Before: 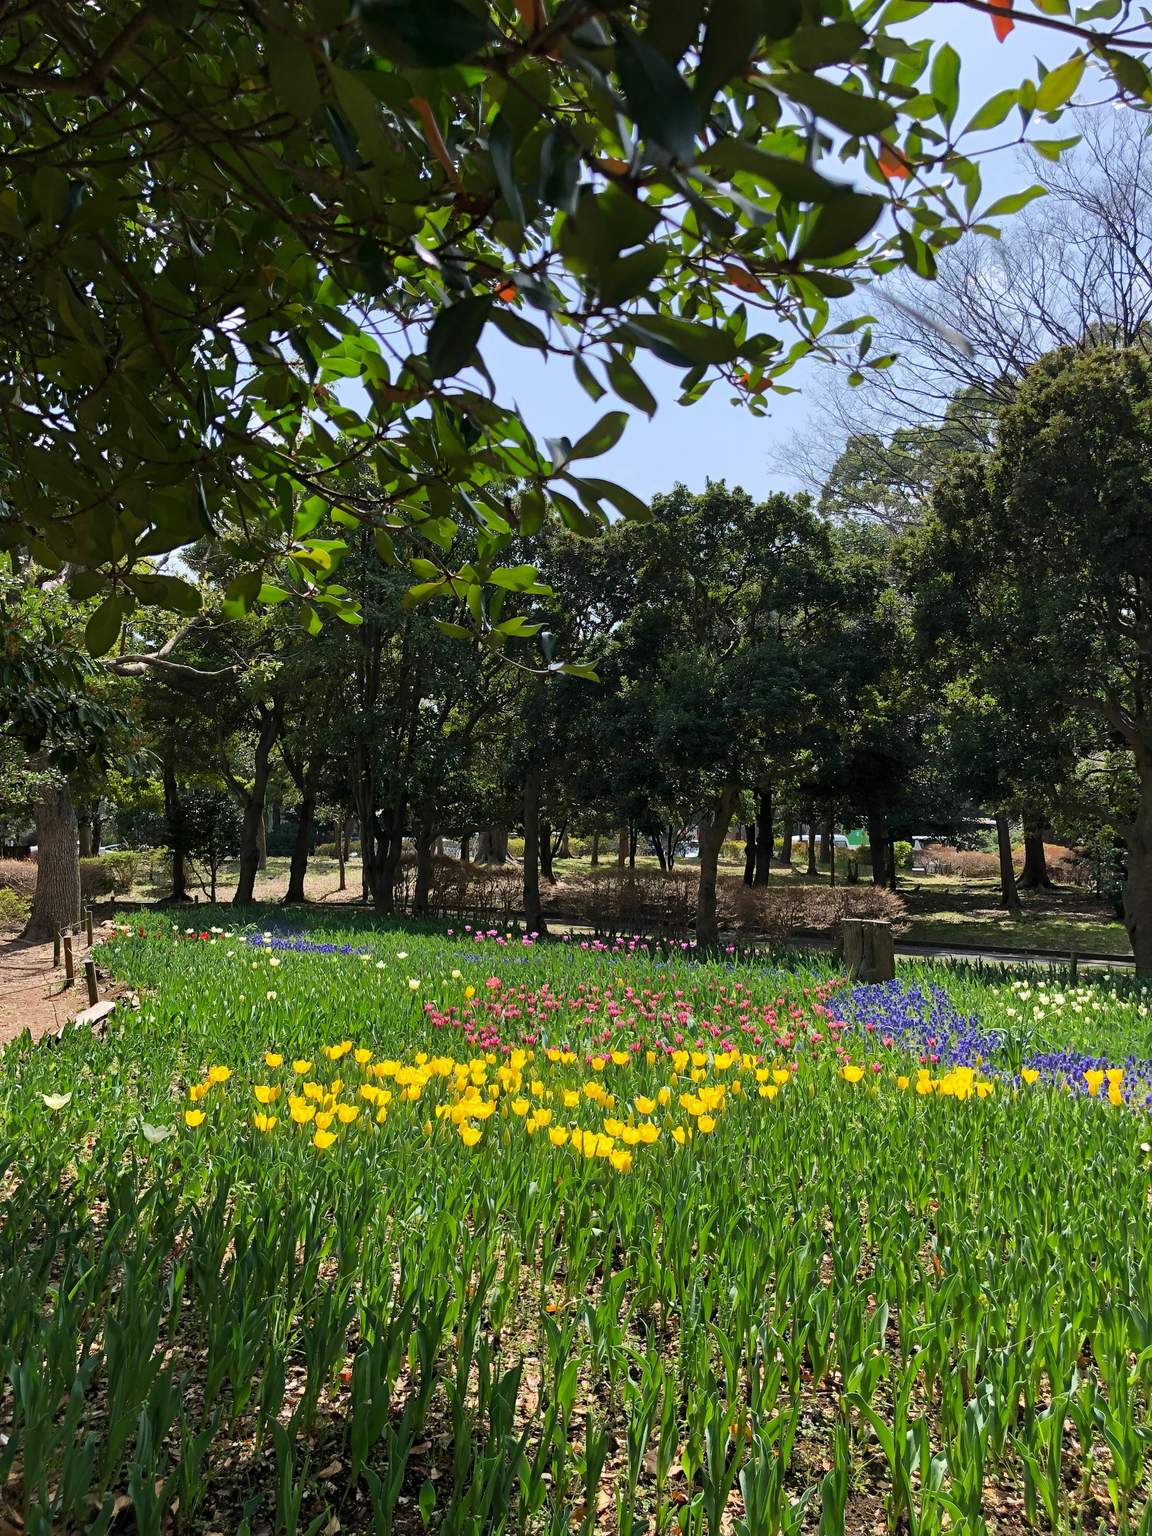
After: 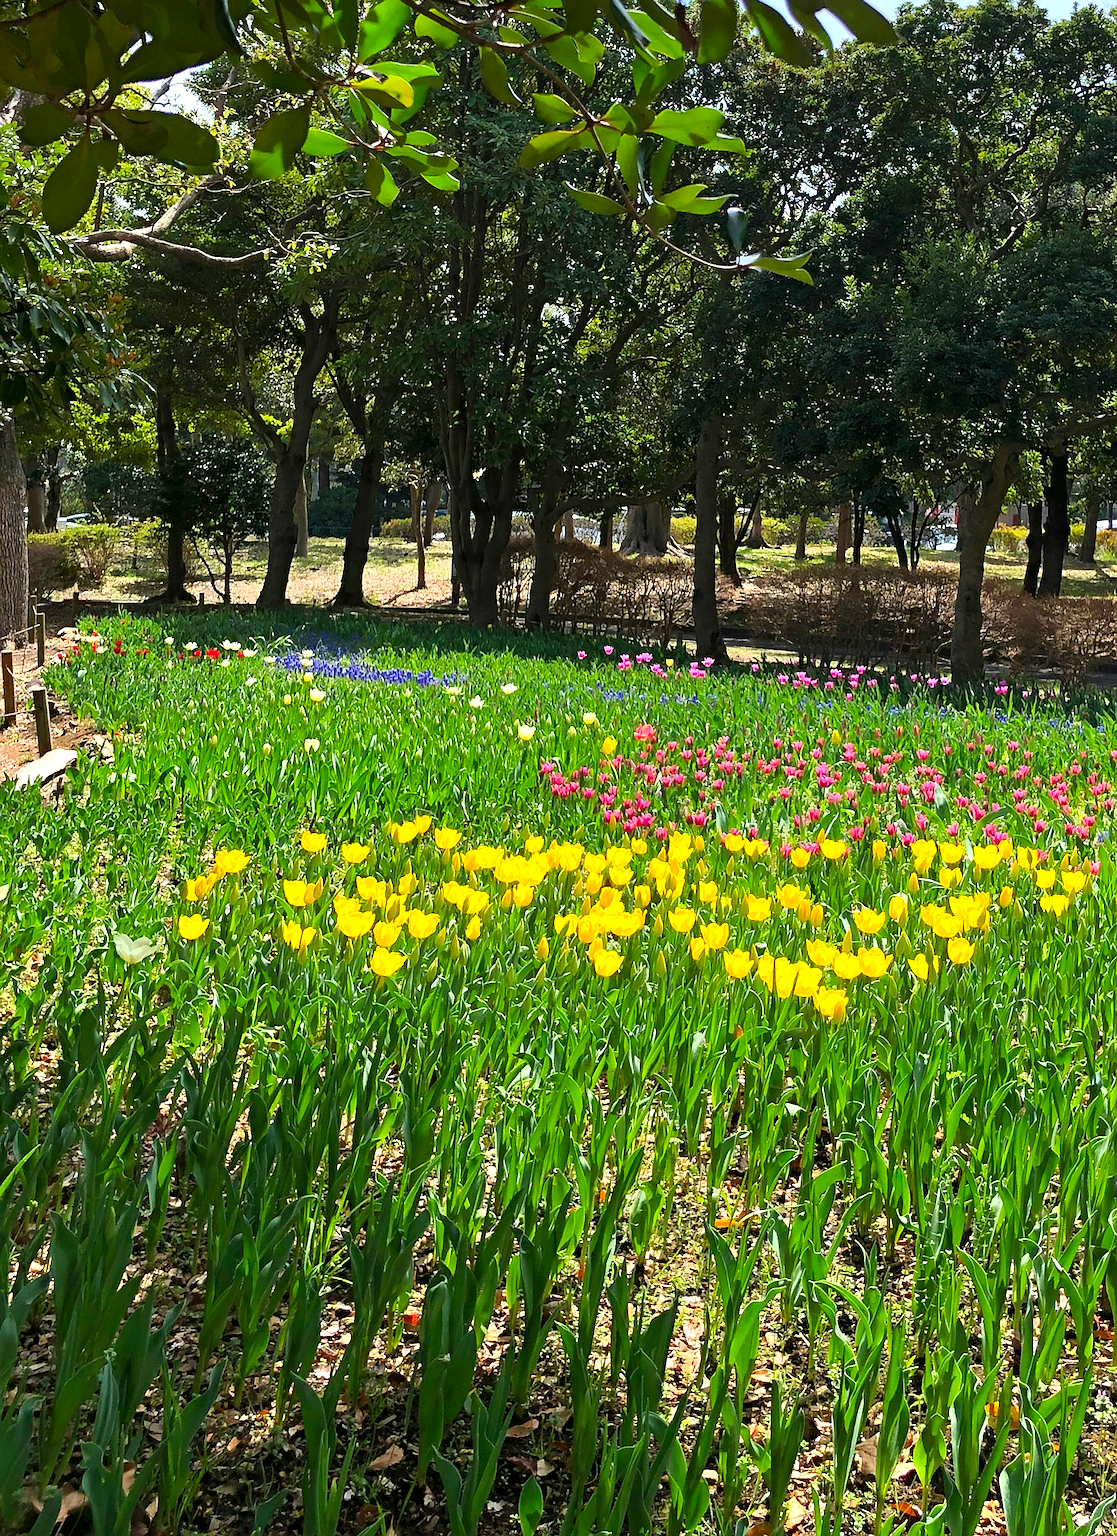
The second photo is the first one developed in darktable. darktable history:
sharpen: on, module defaults
crop and rotate: angle -1.11°, left 4.04%, top 31.652%, right 29.665%
color correction: highlights b* -0.016, saturation 1.3
exposure: black level correction 0, exposure 0.498 EV, compensate highlight preservation false
